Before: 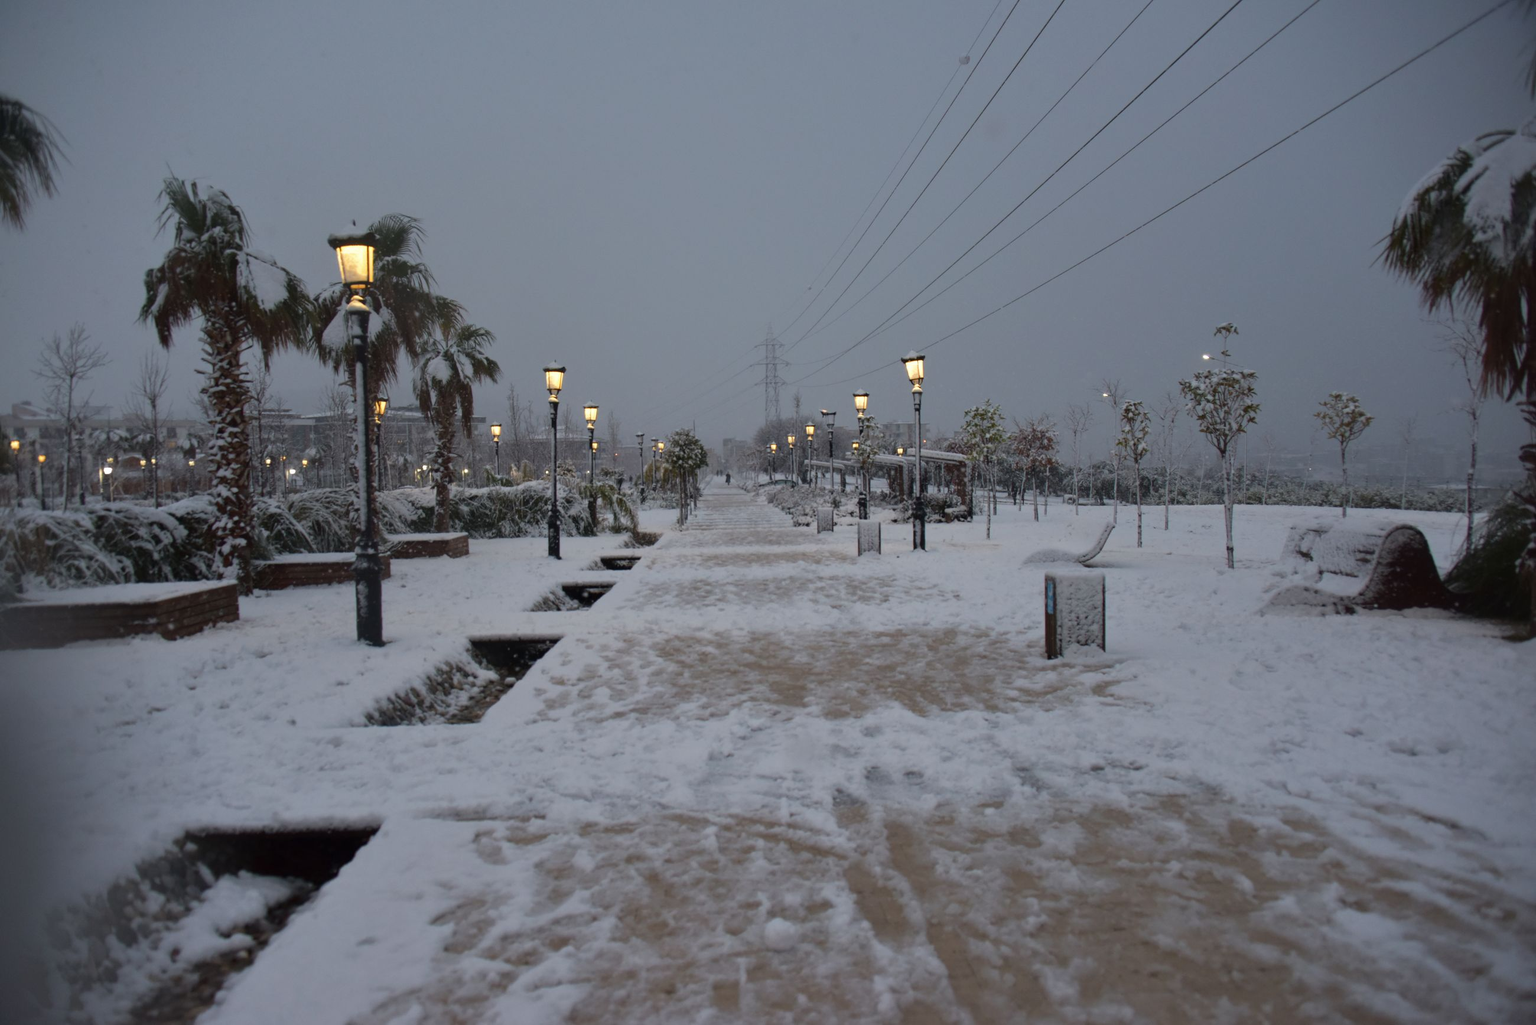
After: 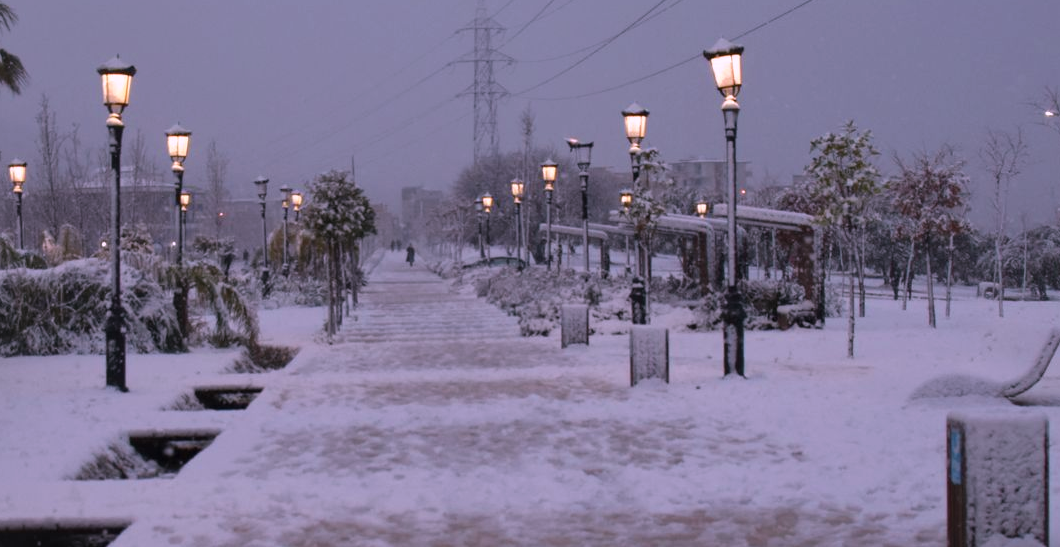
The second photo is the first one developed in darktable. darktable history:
crop: left 31.619%, top 32.037%, right 27.587%, bottom 36.382%
color correction: highlights a* 15.95, highlights b* -20.75
